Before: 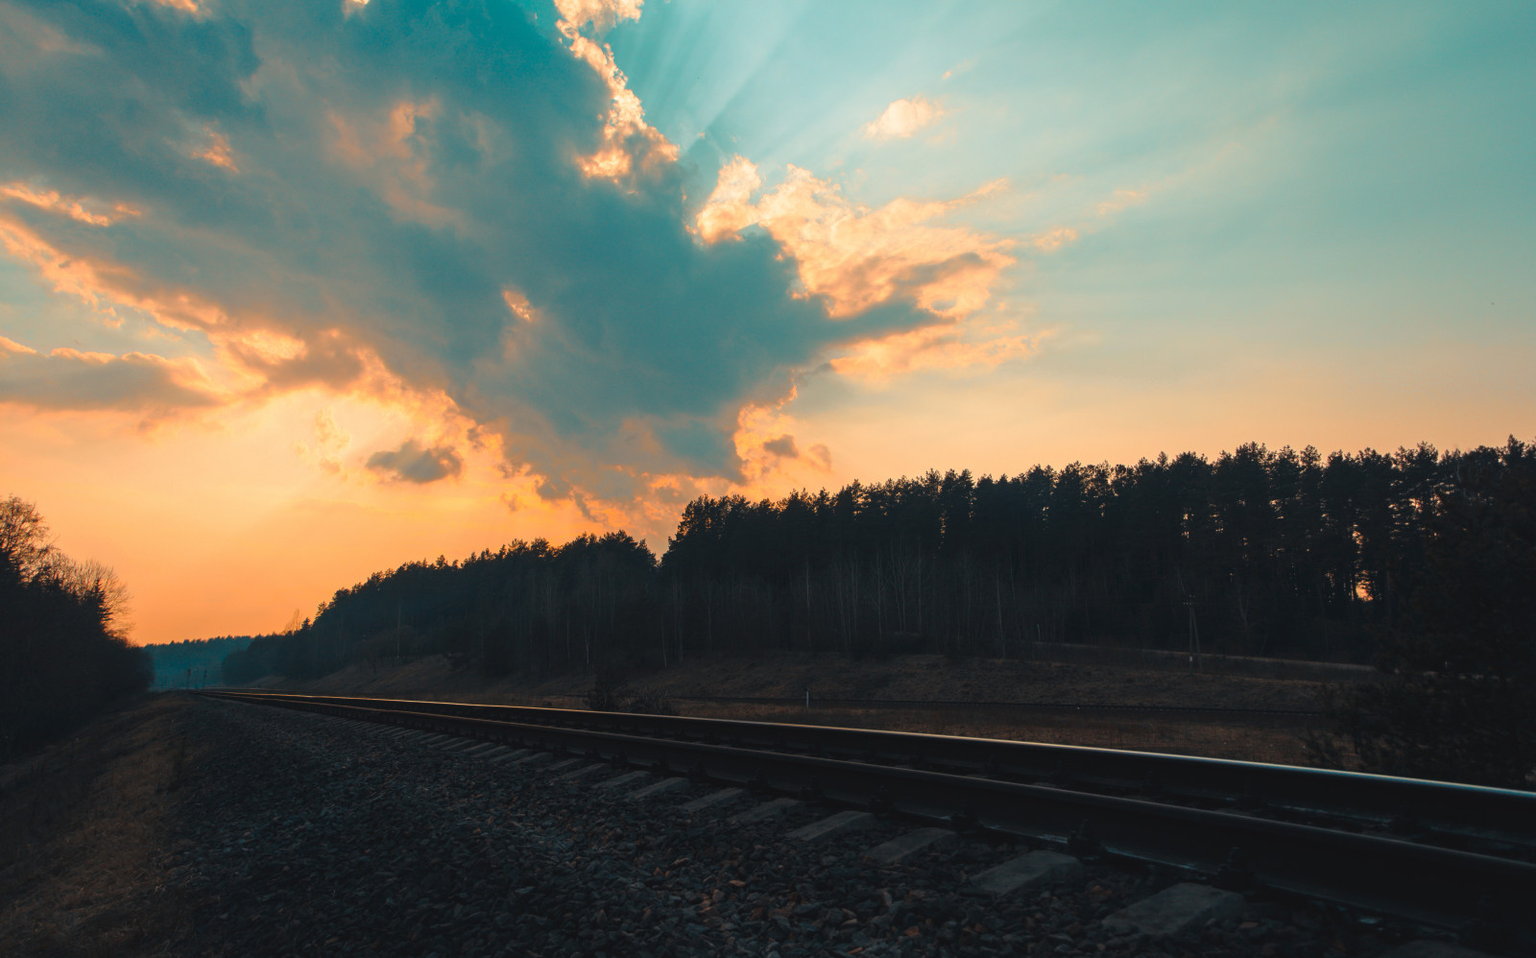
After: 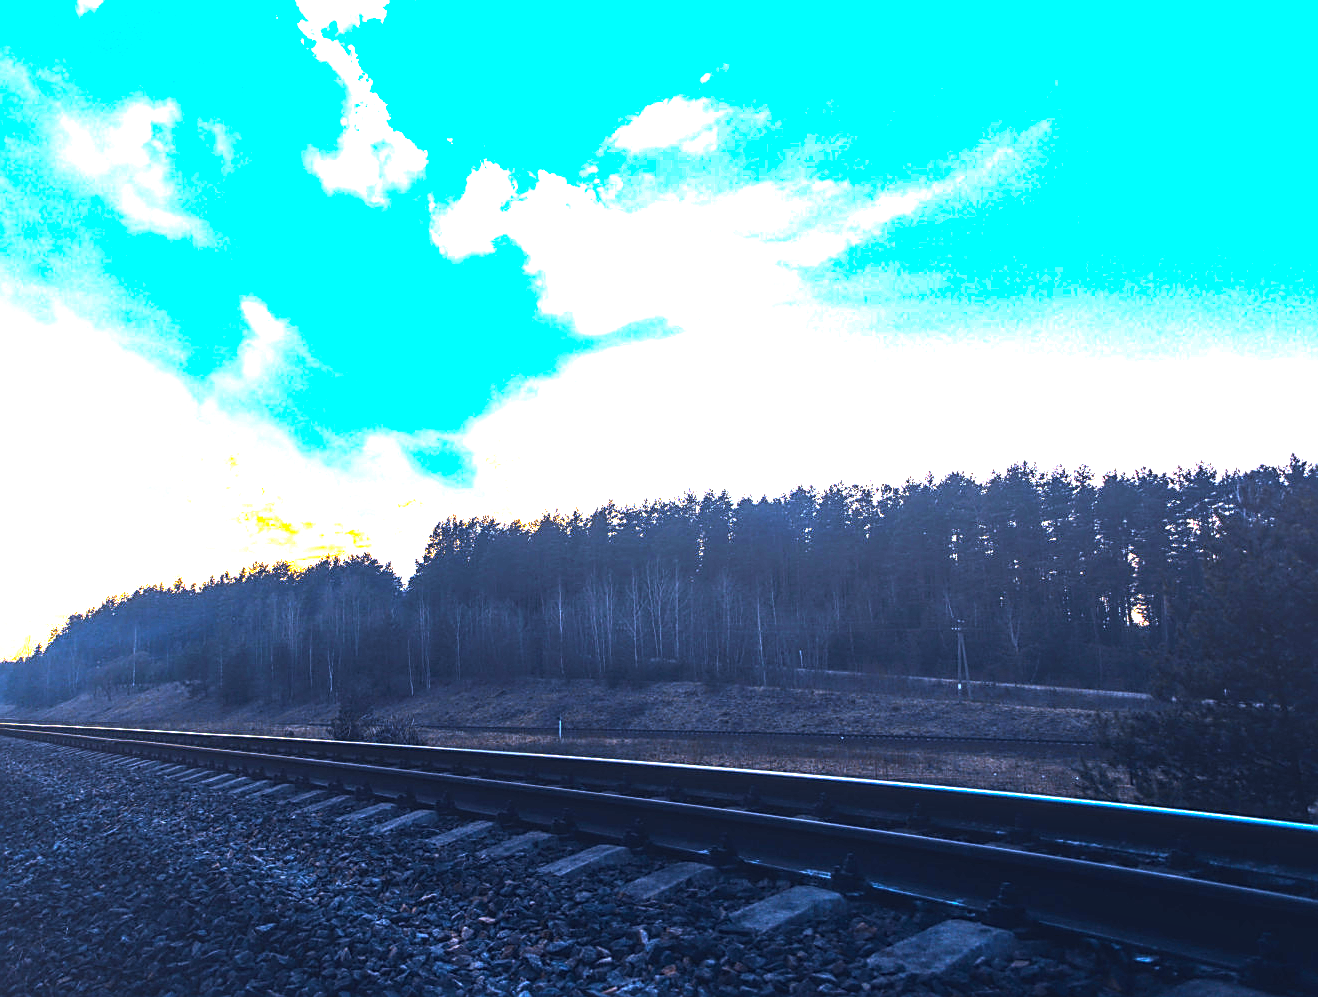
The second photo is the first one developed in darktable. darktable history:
crop: left 17.582%, bottom 0.031%
color balance rgb: linear chroma grading › shadows -10%, linear chroma grading › global chroma 20%, perceptual saturation grading › global saturation 15%, perceptual brilliance grading › global brilliance 30%, perceptual brilliance grading › highlights 12%, perceptual brilliance grading › mid-tones 24%, global vibrance 20%
white balance: red 0.766, blue 1.537
sharpen: on, module defaults
local contrast: detail 160%
exposure: black level correction 0, exposure 0.7 EV, compensate exposure bias true, compensate highlight preservation false
tone equalizer: -8 EV -0.75 EV, -7 EV -0.7 EV, -6 EV -0.6 EV, -5 EV -0.4 EV, -3 EV 0.4 EV, -2 EV 0.6 EV, -1 EV 0.7 EV, +0 EV 0.75 EV, edges refinement/feathering 500, mask exposure compensation -1.57 EV, preserve details no
